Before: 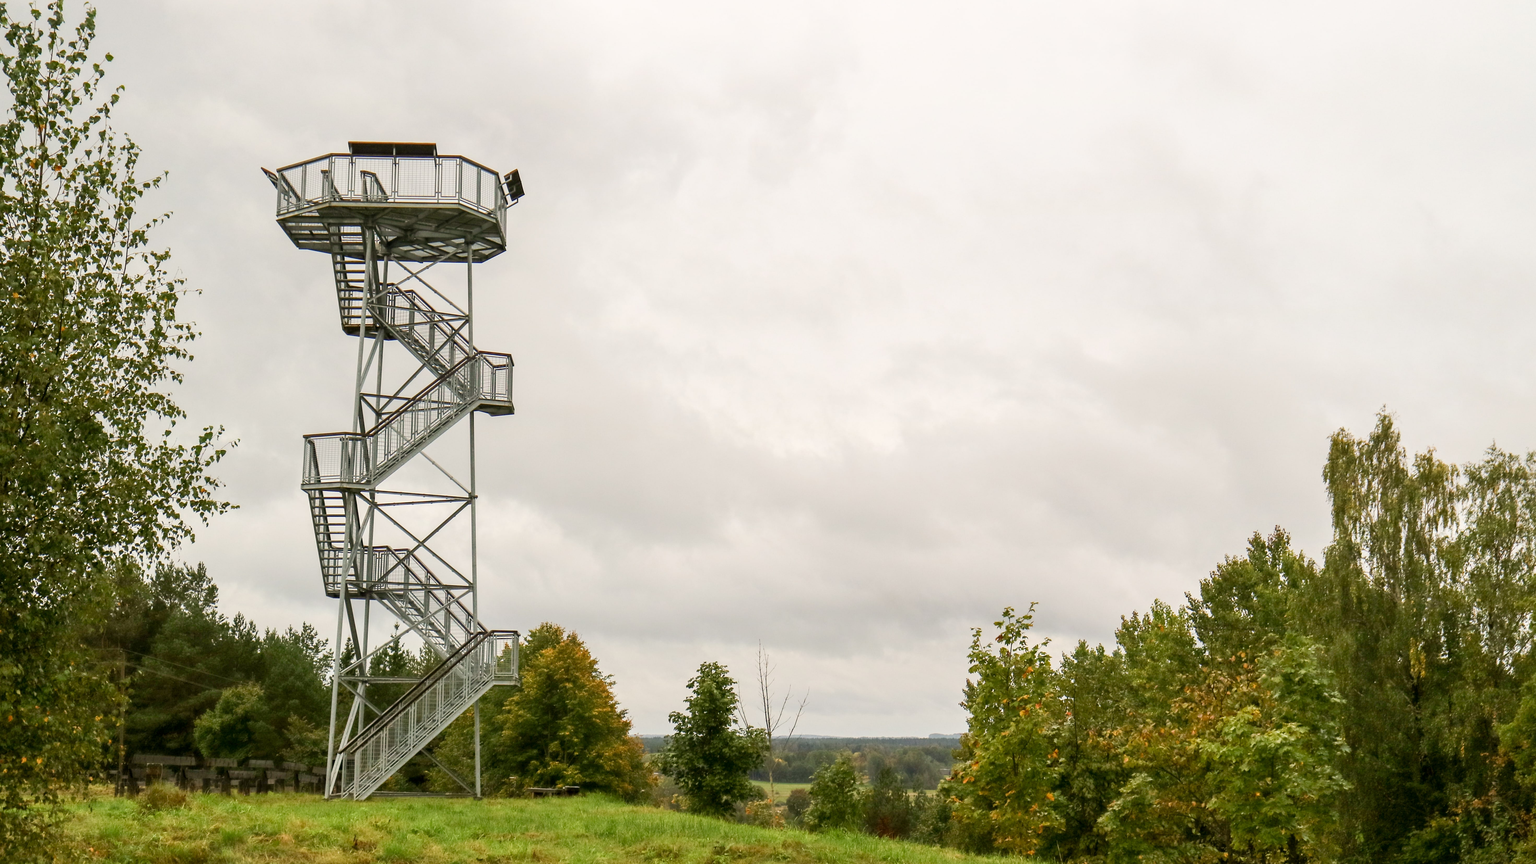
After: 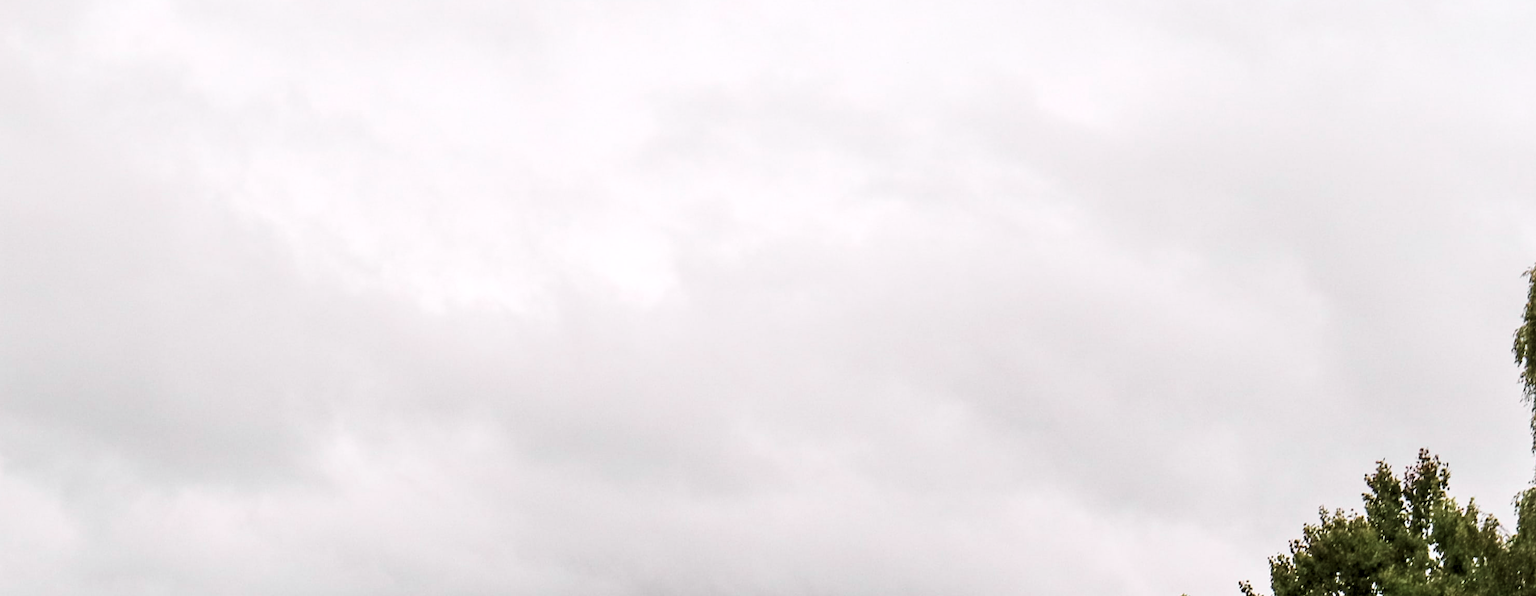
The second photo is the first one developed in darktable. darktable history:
levels: mode automatic, black 0.023%, white 99.97%, levels [0.062, 0.494, 0.925]
tone equalizer: on, module defaults
crop: left 36.607%, top 34.735%, right 13.146%, bottom 30.611%
tone curve: curves: ch0 [(0, 0) (0.058, 0.027) (0.214, 0.183) (0.304, 0.288) (0.561, 0.554) (0.687, 0.677) (0.768, 0.768) (0.858, 0.861) (0.986, 0.957)]; ch1 [(0, 0) (0.172, 0.123) (0.312, 0.296) (0.437, 0.429) (0.471, 0.469) (0.502, 0.5) (0.513, 0.515) (0.583, 0.604) (0.631, 0.659) (0.703, 0.721) (0.889, 0.924) (1, 1)]; ch2 [(0, 0) (0.411, 0.424) (0.485, 0.497) (0.502, 0.5) (0.517, 0.511) (0.566, 0.573) (0.622, 0.613) (0.709, 0.677) (1, 1)], color space Lab, independent channels, preserve colors none
base curve: curves: ch0 [(0, 0) (0.303, 0.277) (1, 1)]
color calibration: illuminant as shot in camera, x 0.358, y 0.373, temperature 4628.91 K
